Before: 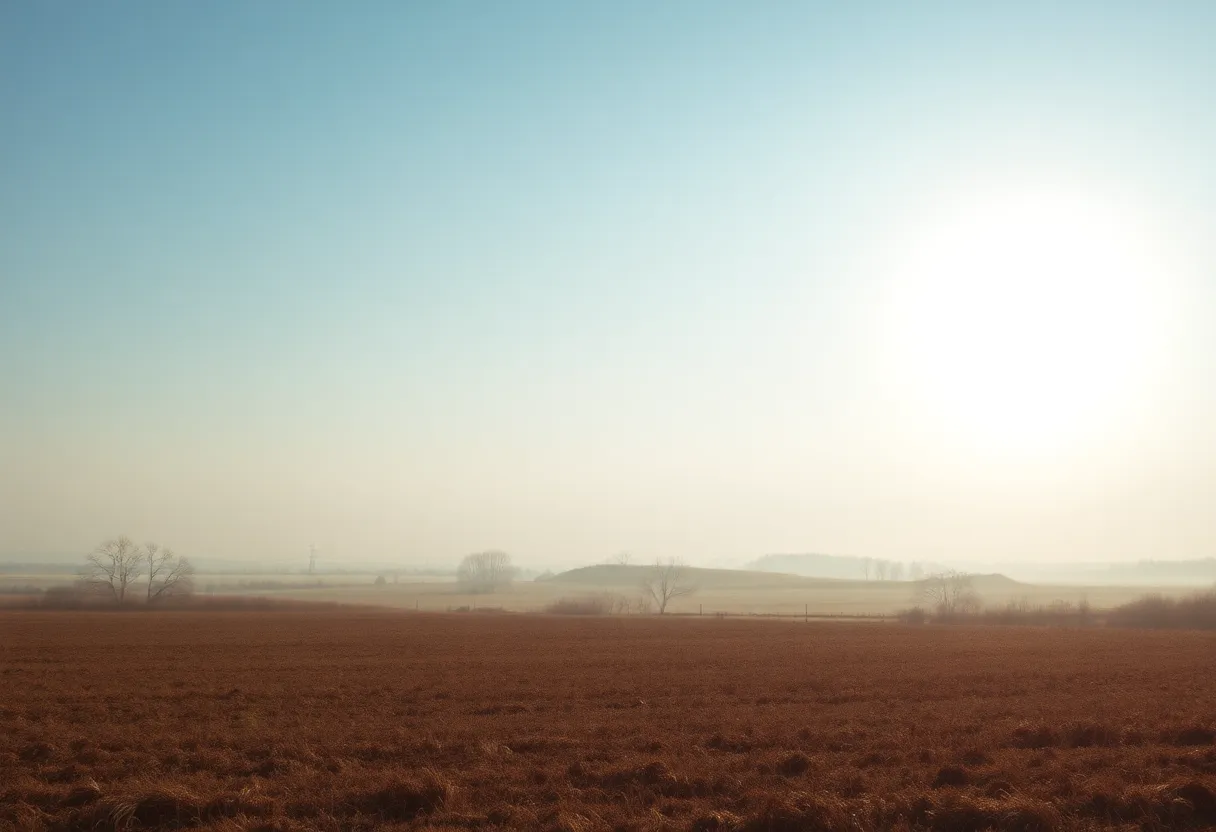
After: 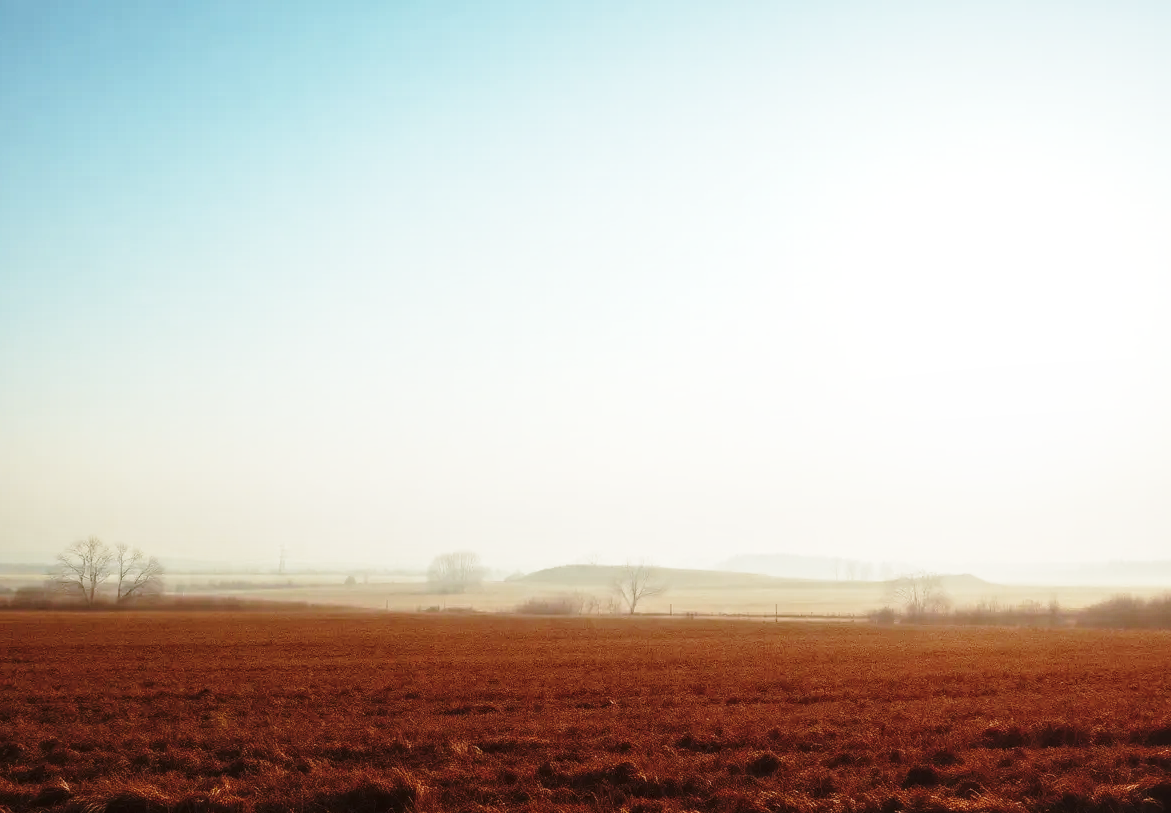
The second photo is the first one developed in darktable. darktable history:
crop and rotate: left 2.536%, right 1.107%, bottom 2.246%
local contrast: detail 130%
rotate and perspective: automatic cropping original format, crop left 0, crop top 0
base curve: curves: ch0 [(0, 0) (0.04, 0.03) (0.133, 0.232) (0.448, 0.748) (0.843, 0.968) (1, 1)], preserve colors none
